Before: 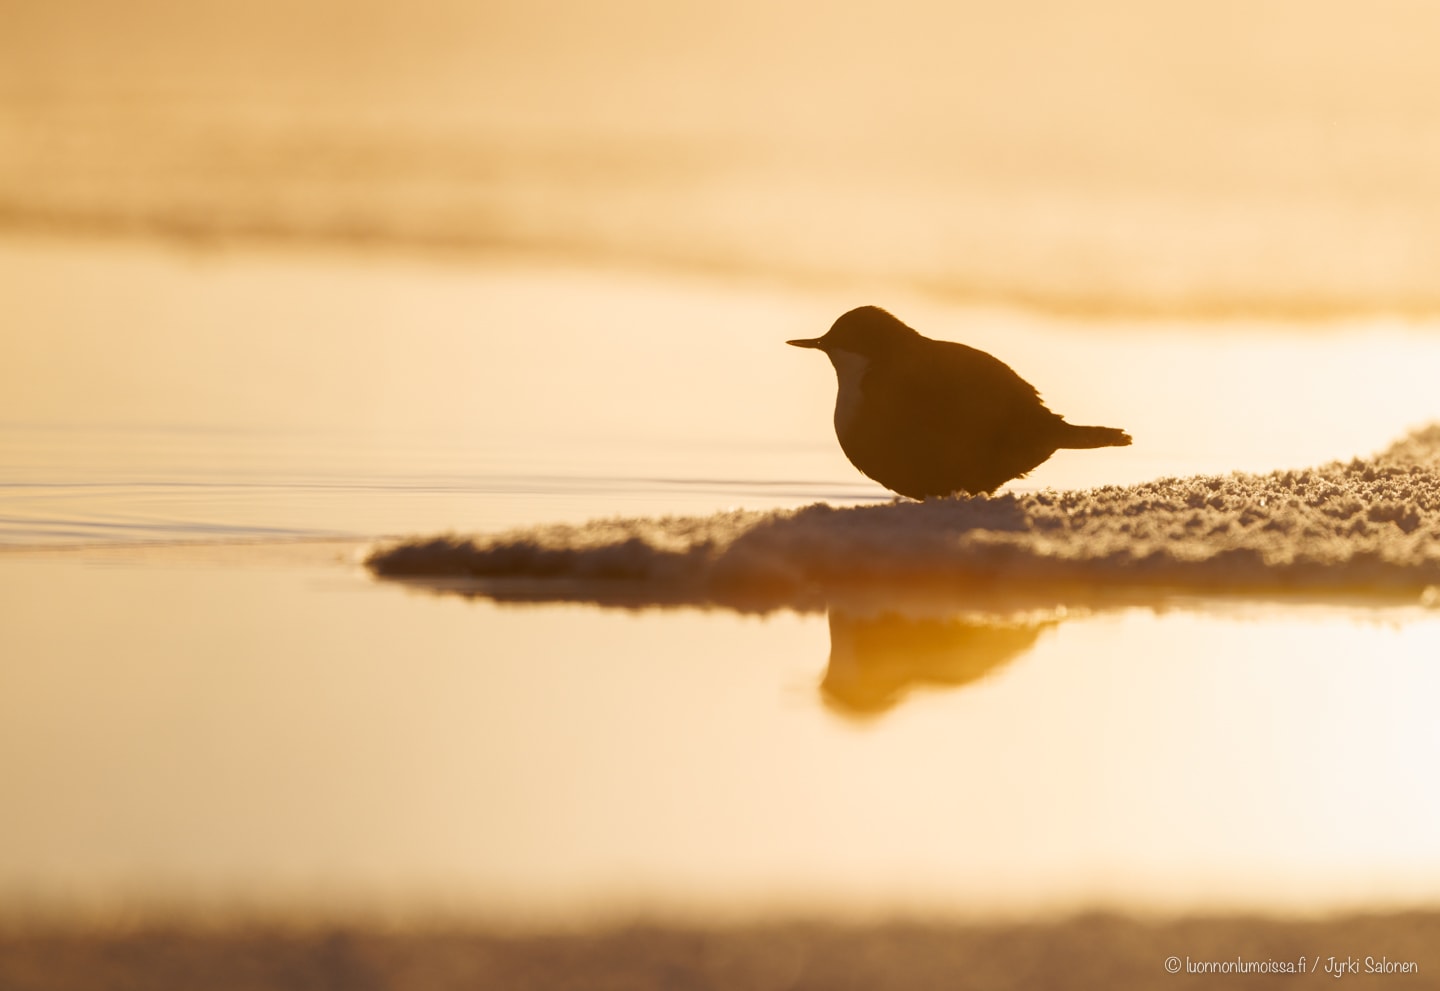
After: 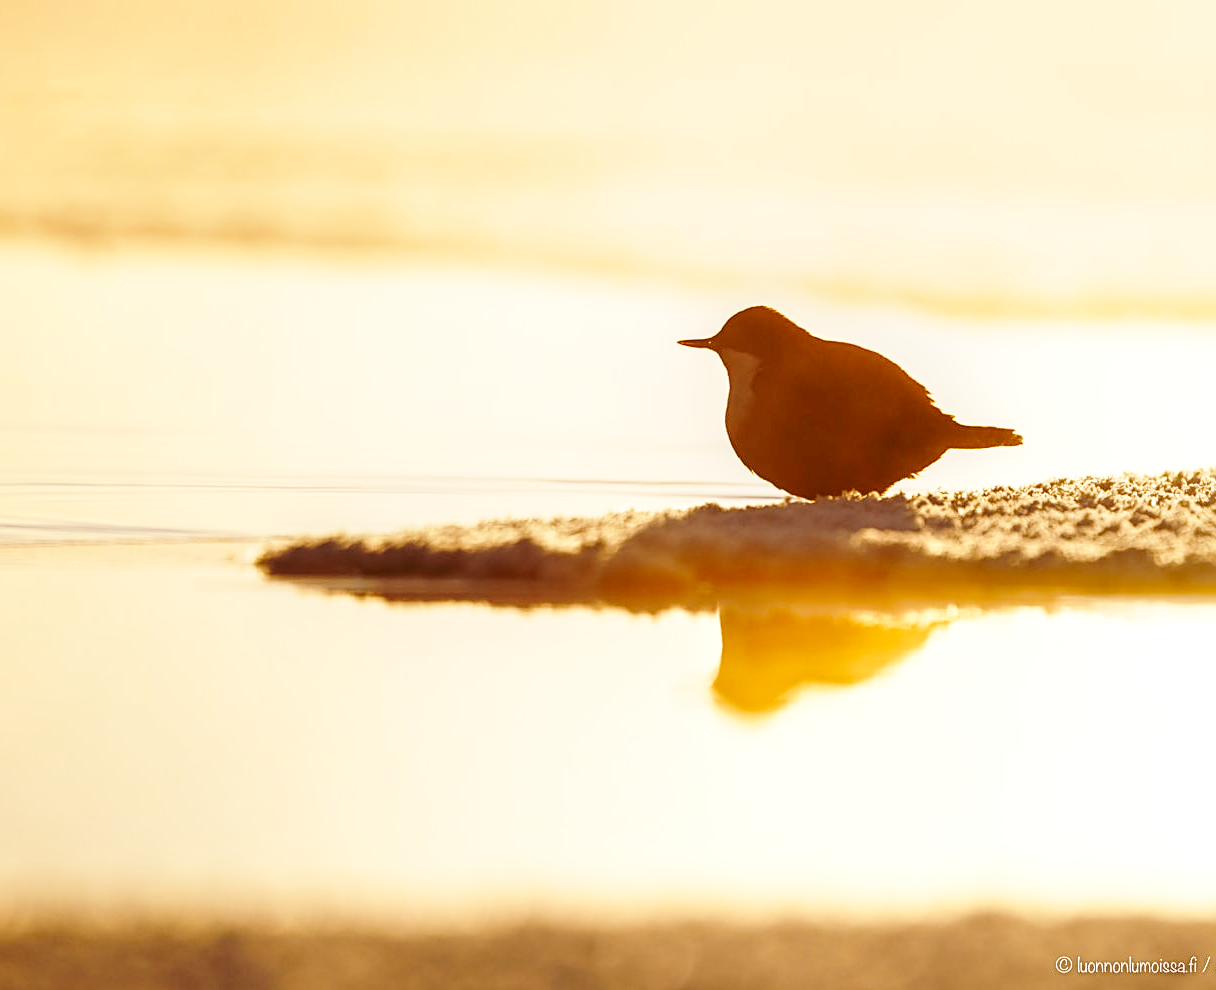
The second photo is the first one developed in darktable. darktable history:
crop: left 7.598%, right 7.873%
base curve: curves: ch0 [(0, 0) (0.032, 0.037) (0.105, 0.228) (0.435, 0.76) (0.856, 0.983) (1, 1)], preserve colors none
local contrast: detail 130%
sharpen: on, module defaults
